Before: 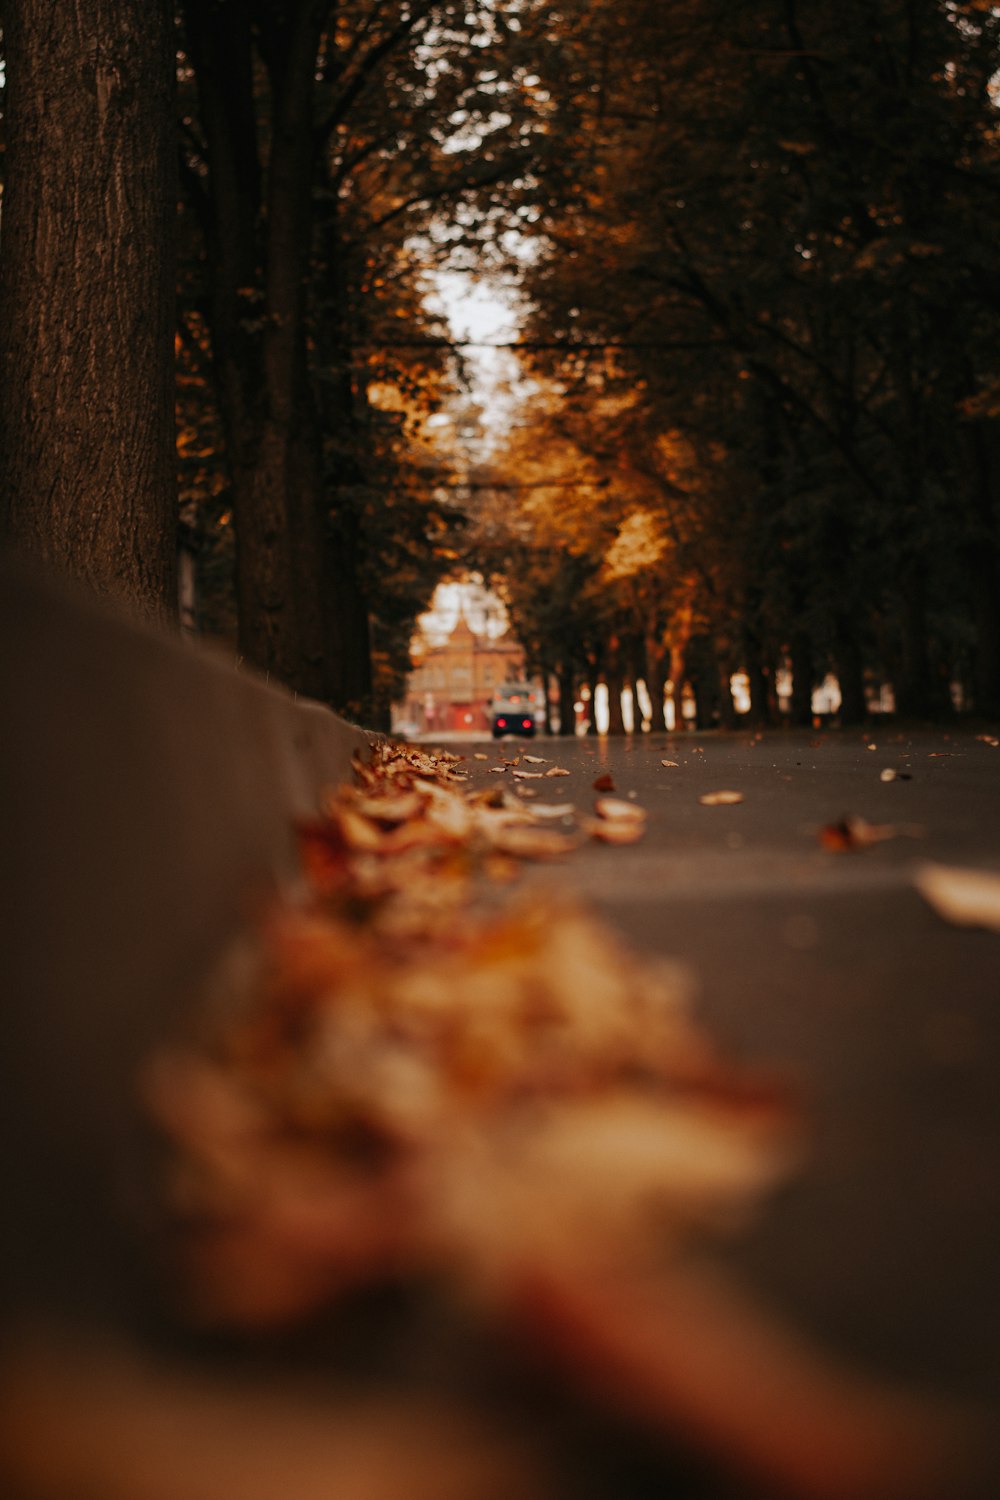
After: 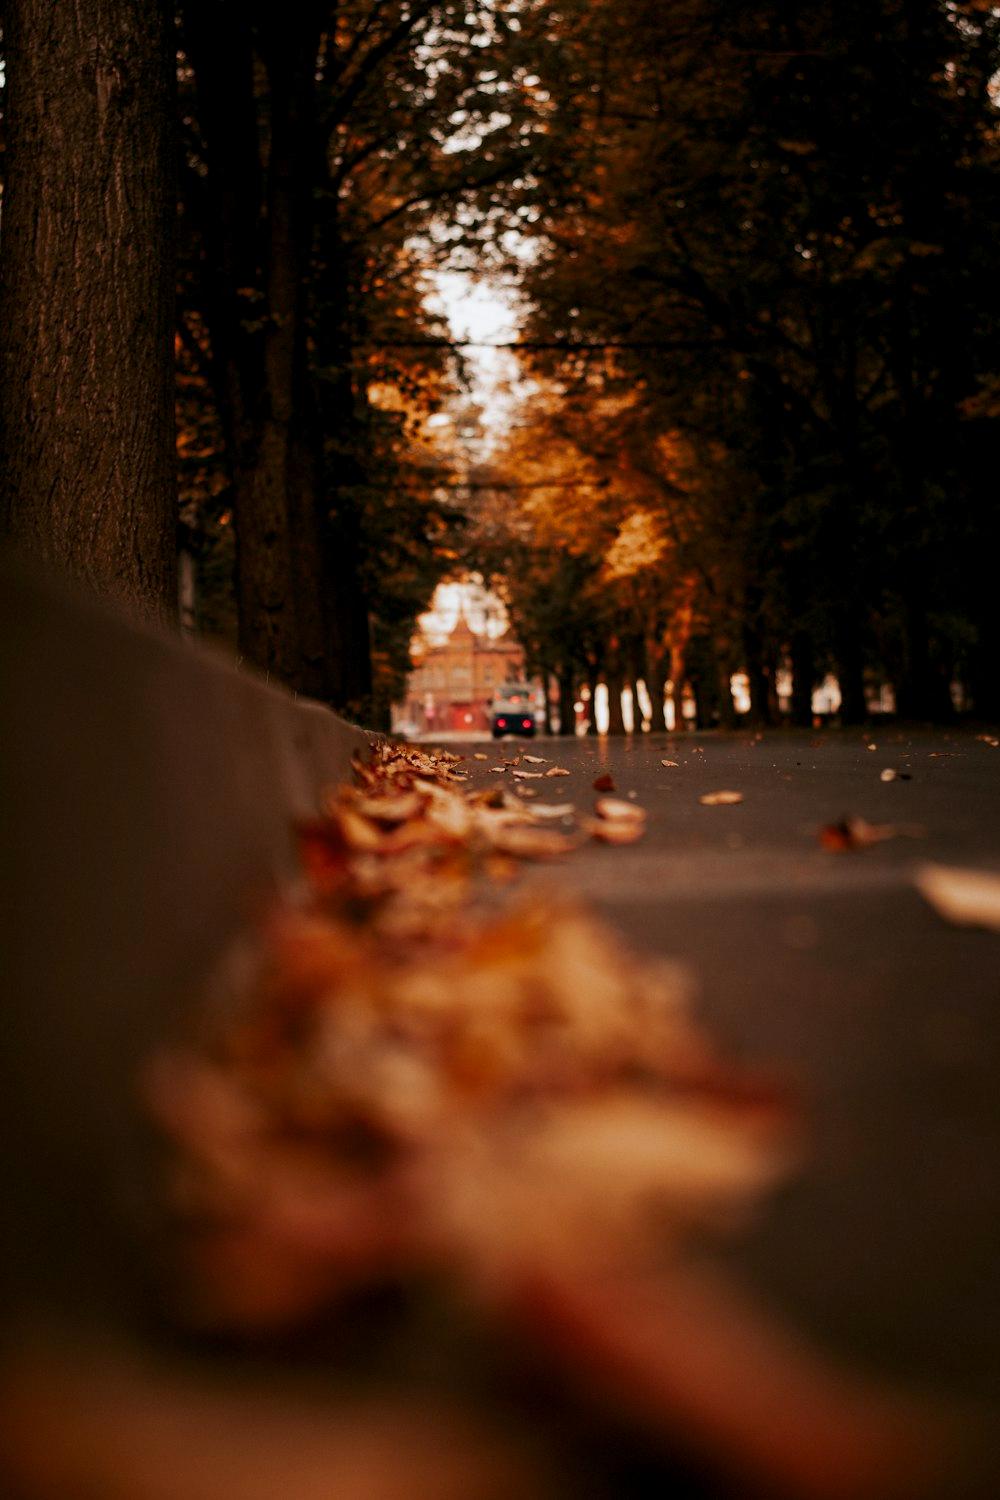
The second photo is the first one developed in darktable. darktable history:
tone curve: curves: ch0 [(0, 0) (0.003, 0.003) (0.011, 0.012) (0.025, 0.026) (0.044, 0.047) (0.069, 0.073) (0.1, 0.105) (0.136, 0.143) (0.177, 0.187) (0.224, 0.237) (0.277, 0.293) (0.335, 0.354) (0.399, 0.422) (0.468, 0.495) (0.543, 0.574) (0.623, 0.659) (0.709, 0.749) (0.801, 0.846) (0.898, 0.932) (1, 1)], preserve colors none
color look up table: target L [67.19, 47.06, 33.19, 100, 65.9, 63.76, 56.32, 47.38, 38.02, 29.3, 52.26, 52.02, 32.73, 24.36, 20.85, 85.76, 77.54, 66.1, 65.71, 45.62, 44.88, 42.83, 26.33, 10.88, 0 ×25], target a [-22.99, -38.11, -14.82, -0.001, 14.1, 18.05, 32.95, 47.07, 49.83, 13.28, 6.475, 44.4, 10.95, 22.66, 20.5, -1.222, -1.697, -26.29, -2.181, -16.21, -1.8, -4.304, -1.938, -0.861, 0 ×25], target b [55.63, 31.71, 21.21, 0.011, 64.6, 9.729, 51.26, 11.82, 24.86, 11.78, -30.03, -19.39, -52.16, -24.64, -56.42, -2.75, -4.055, -6.183, -4.729, -31.56, -4.119, -29.8, -4.08, -1.867, 0 ×25], num patches 24
